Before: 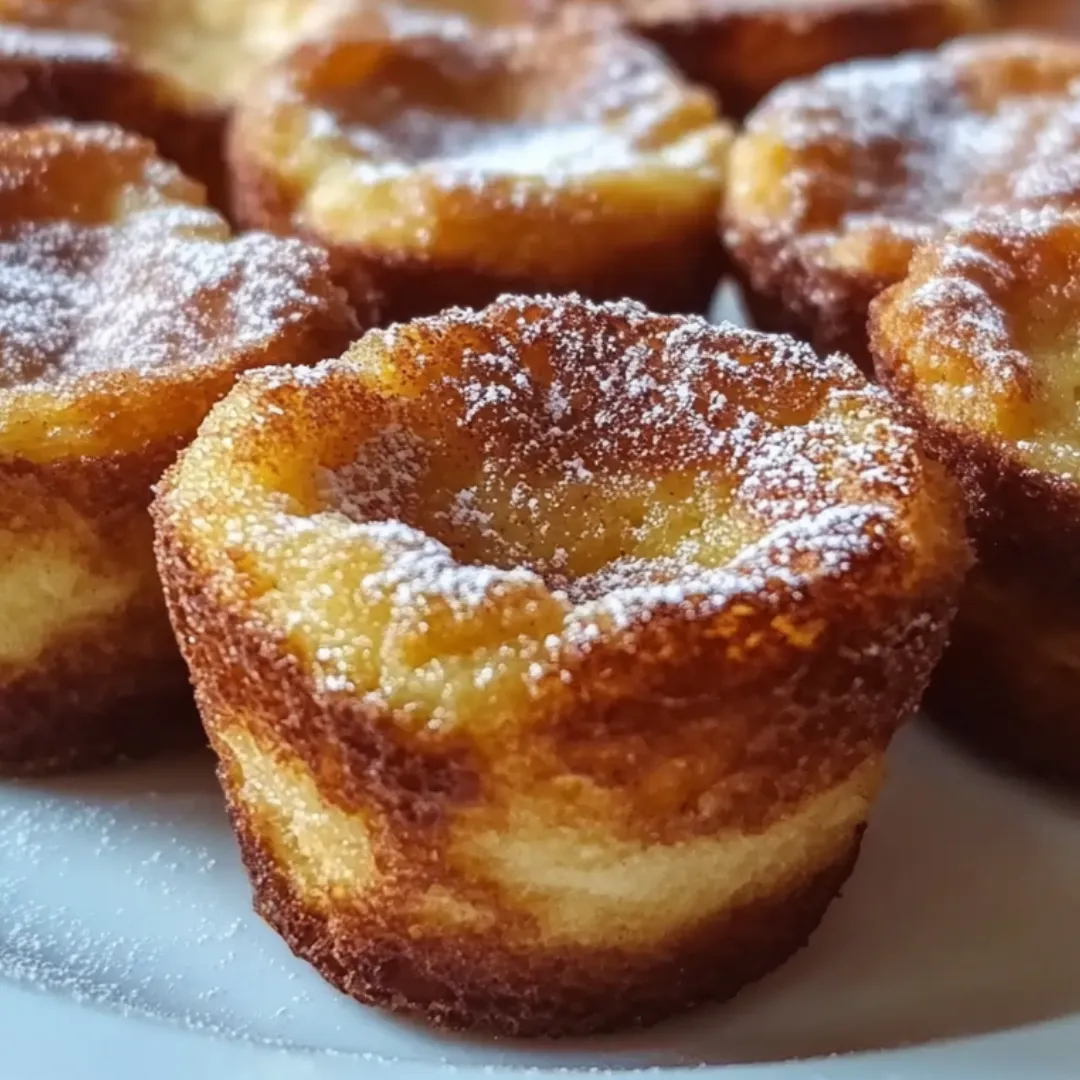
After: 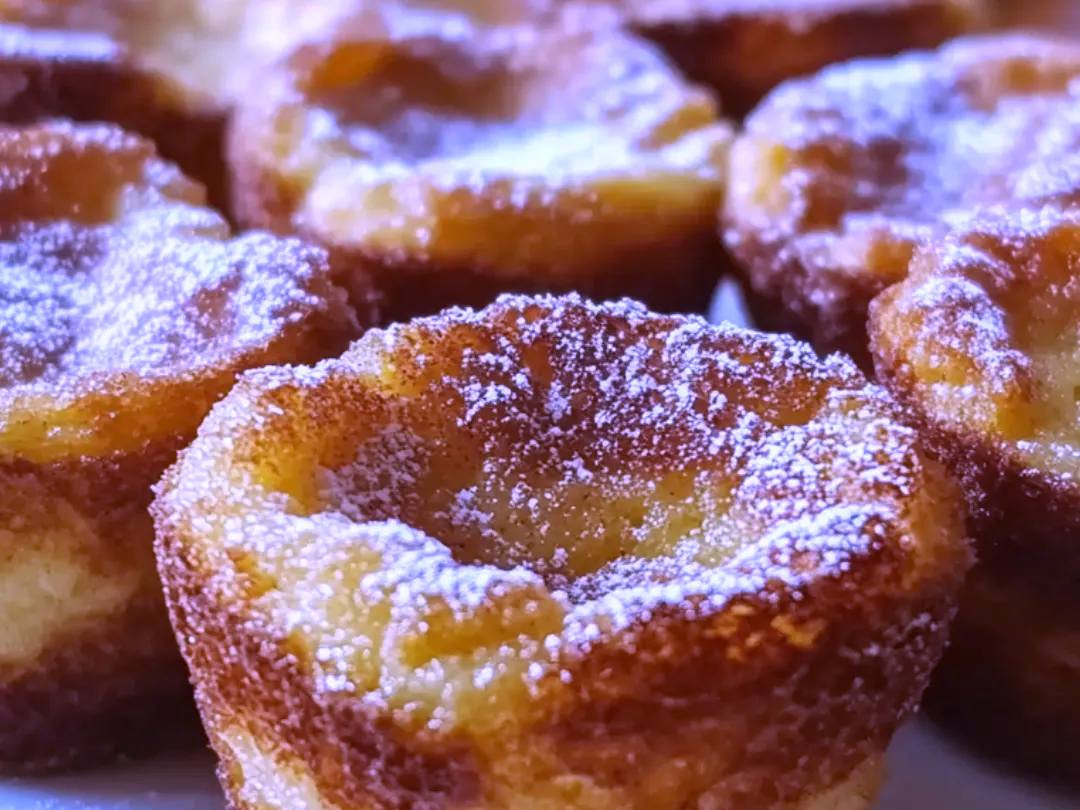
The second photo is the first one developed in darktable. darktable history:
white balance: red 0.98, blue 1.61
crop: bottom 24.988%
